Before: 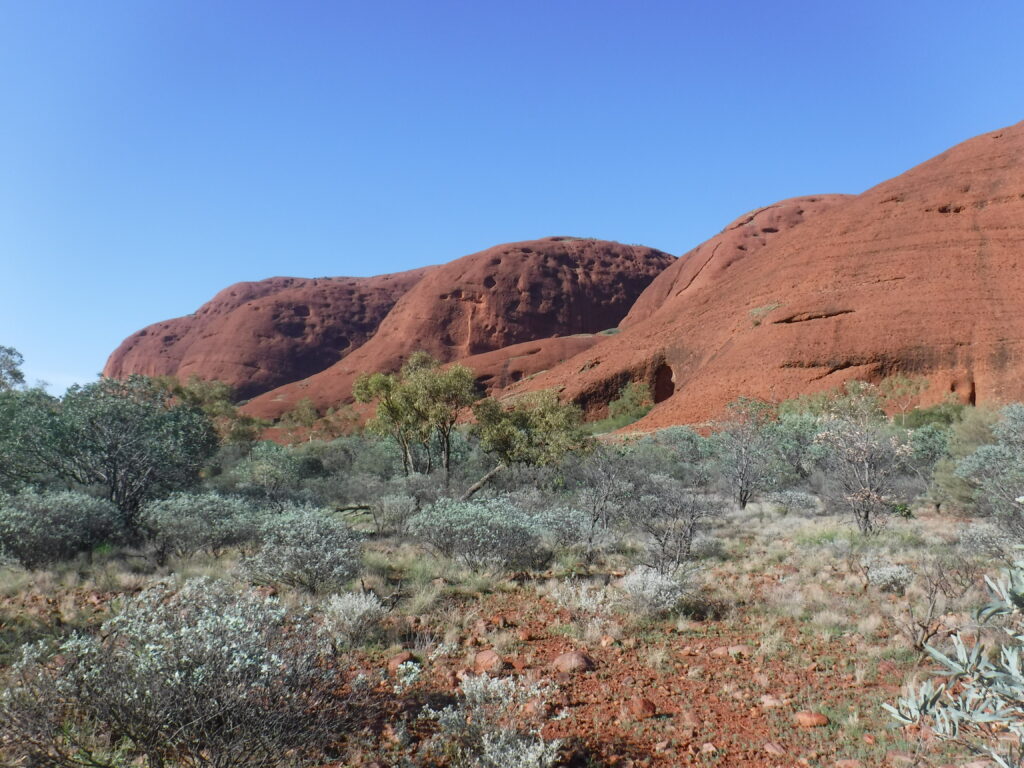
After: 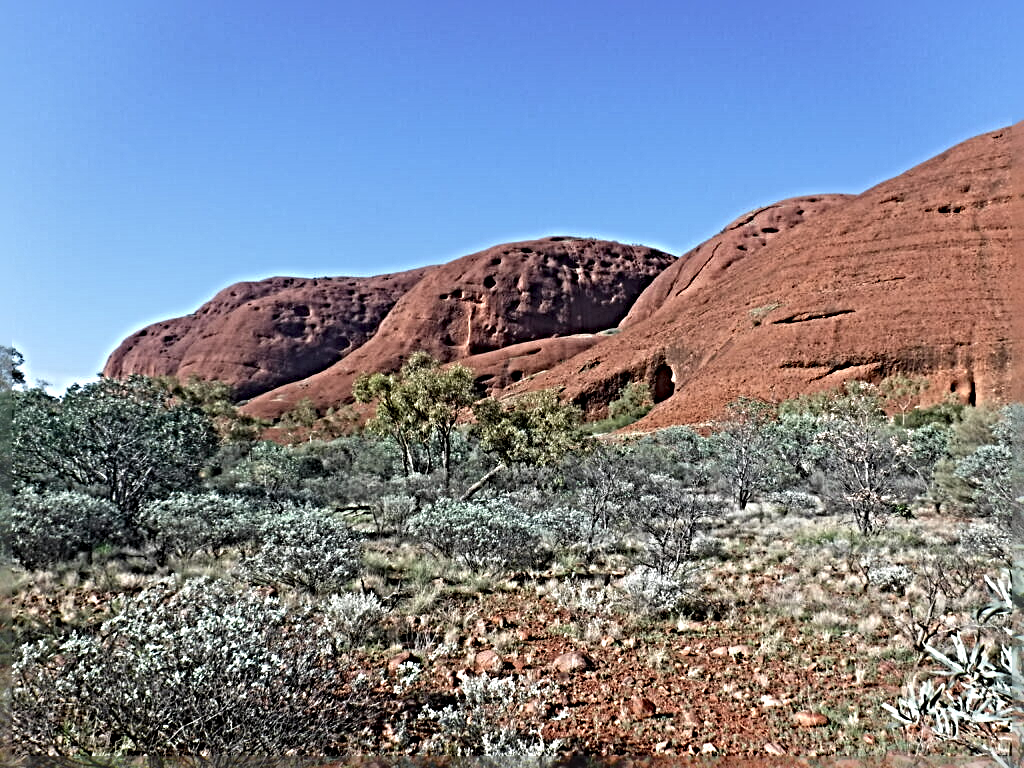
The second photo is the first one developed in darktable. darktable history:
sharpen: radius 6.291, amount 1.79, threshold 0.071
